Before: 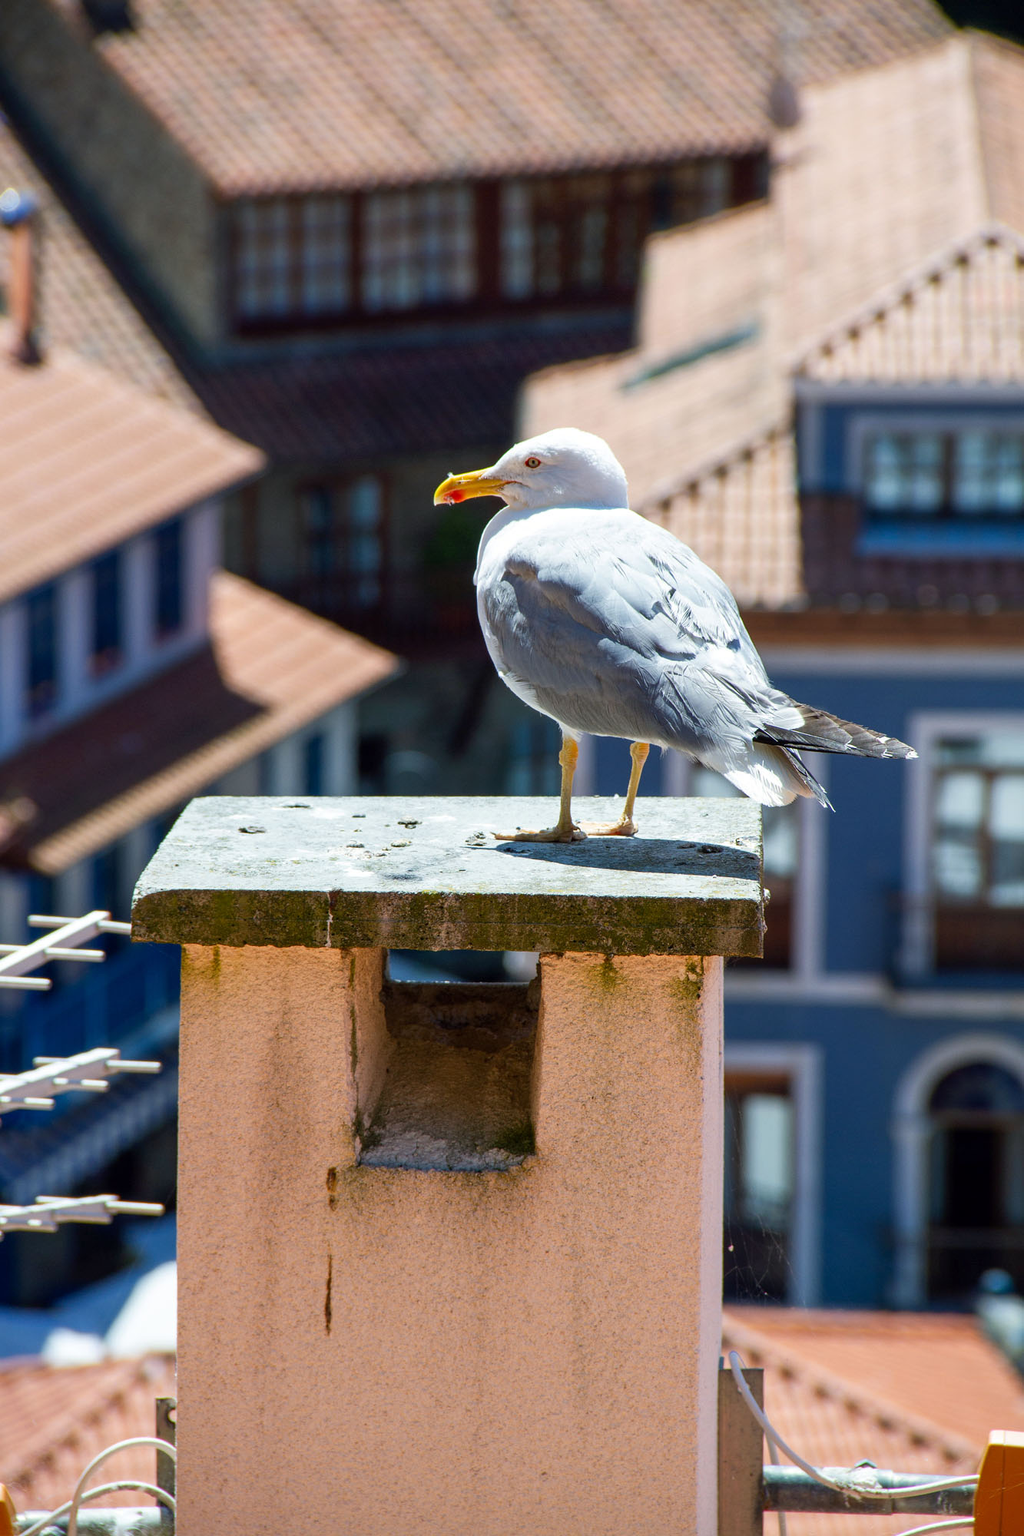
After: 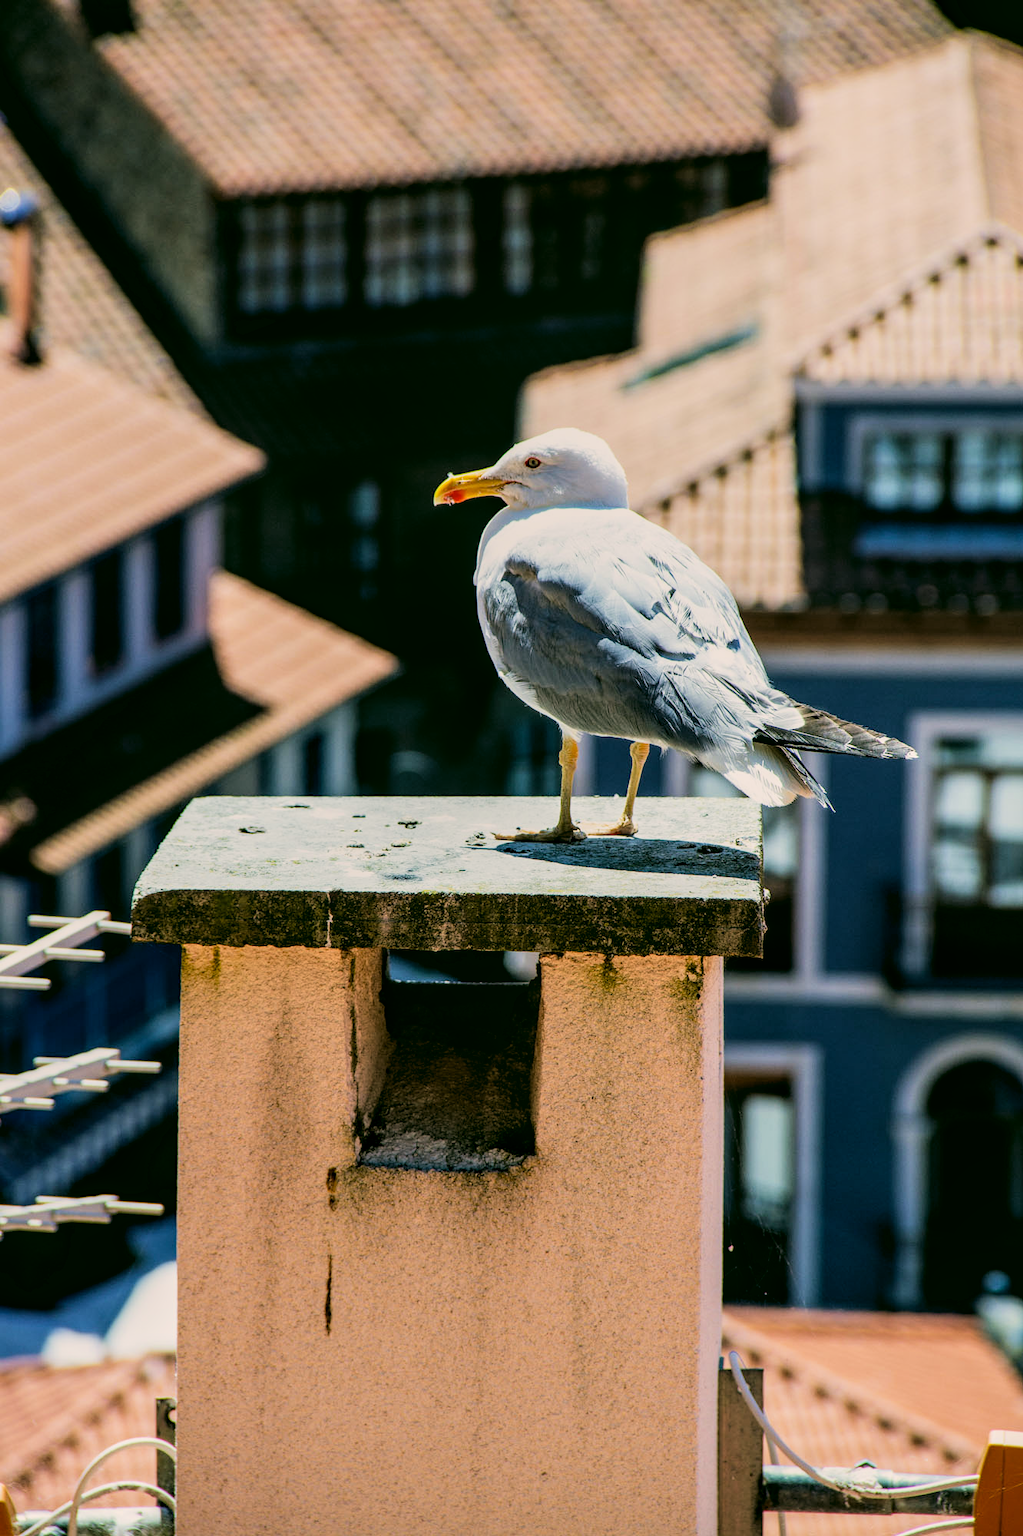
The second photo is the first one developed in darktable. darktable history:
color correction: highlights a* 4.06, highlights b* 4.93, shadows a* -8.01, shadows b* 4.72
local contrast: on, module defaults
filmic rgb: black relative exposure -5.02 EV, white relative exposure 3.97 EV, hardness 2.88, contrast 1.402, highlights saturation mix -20.36%
velvia: on, module defaults
